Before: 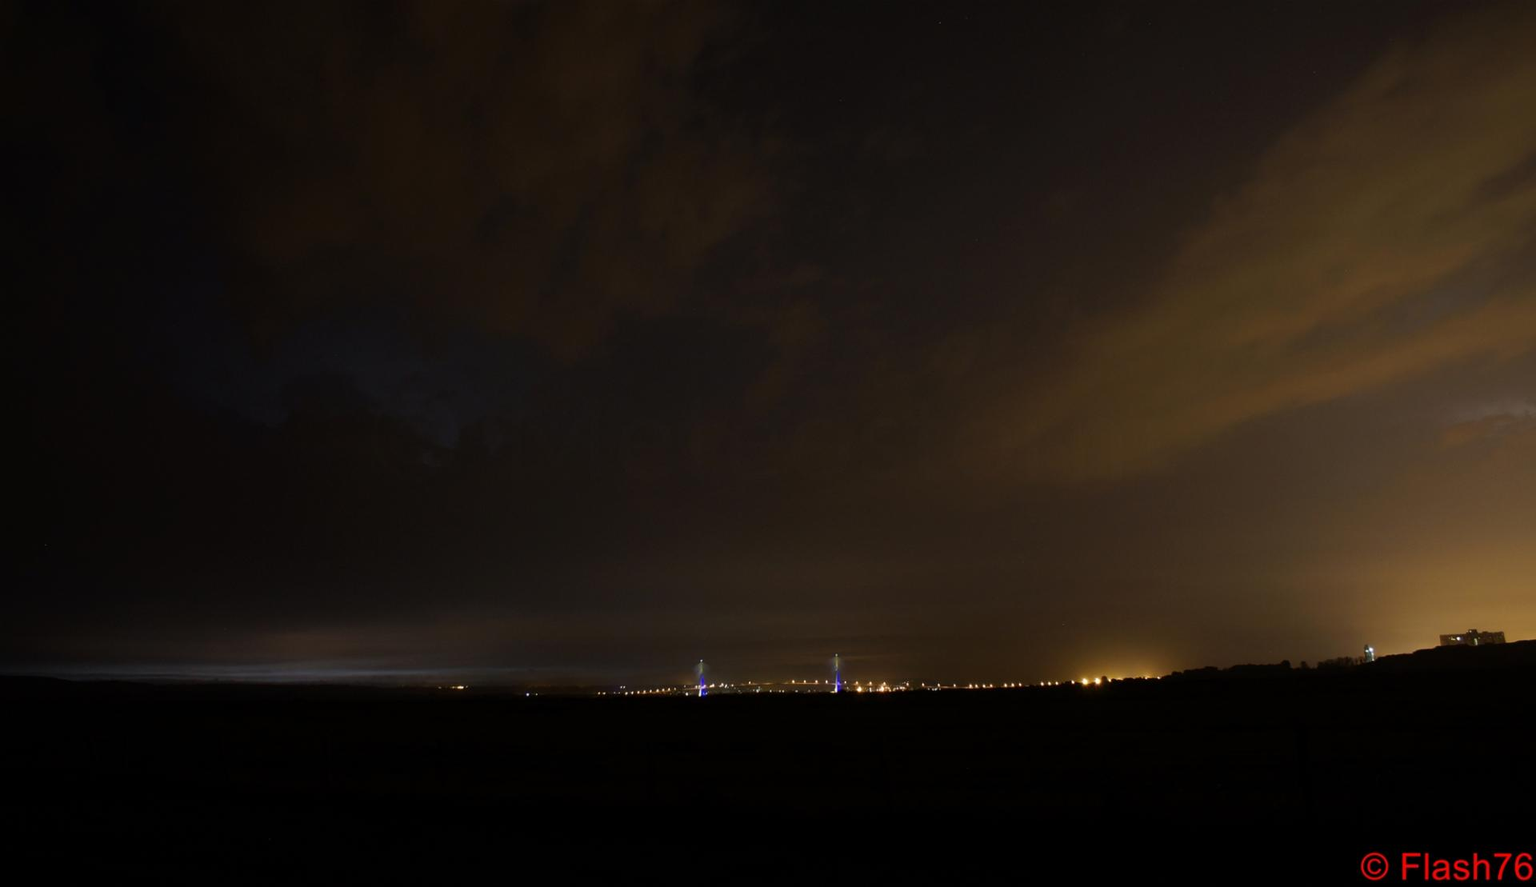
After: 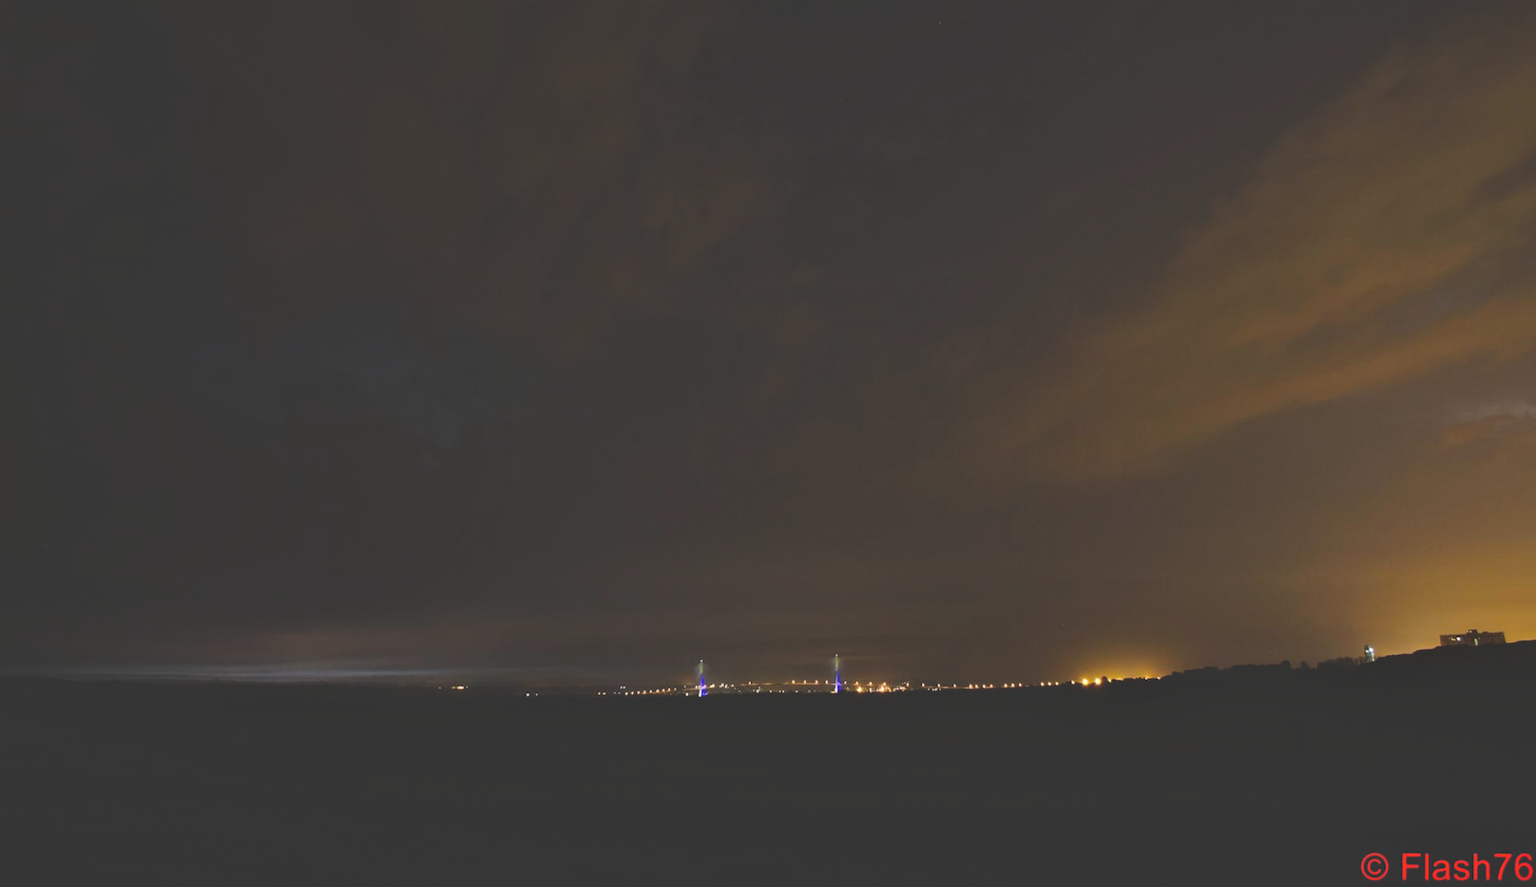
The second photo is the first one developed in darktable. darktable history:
exposure: black level correction -0.03, compensate highlight preservation false
shadows and highlights: shadows 30.63, highlights -63.22, shadows color adjustment 98%, highlights color adjustment 58.61%, soften with gaussian
local contrast: mode bilateral grid, contrast 30, coarseness 25, midtone range 0.2
color balance rgb: perceptual saturation grading › global saturation 25%, global vibrance 20%
